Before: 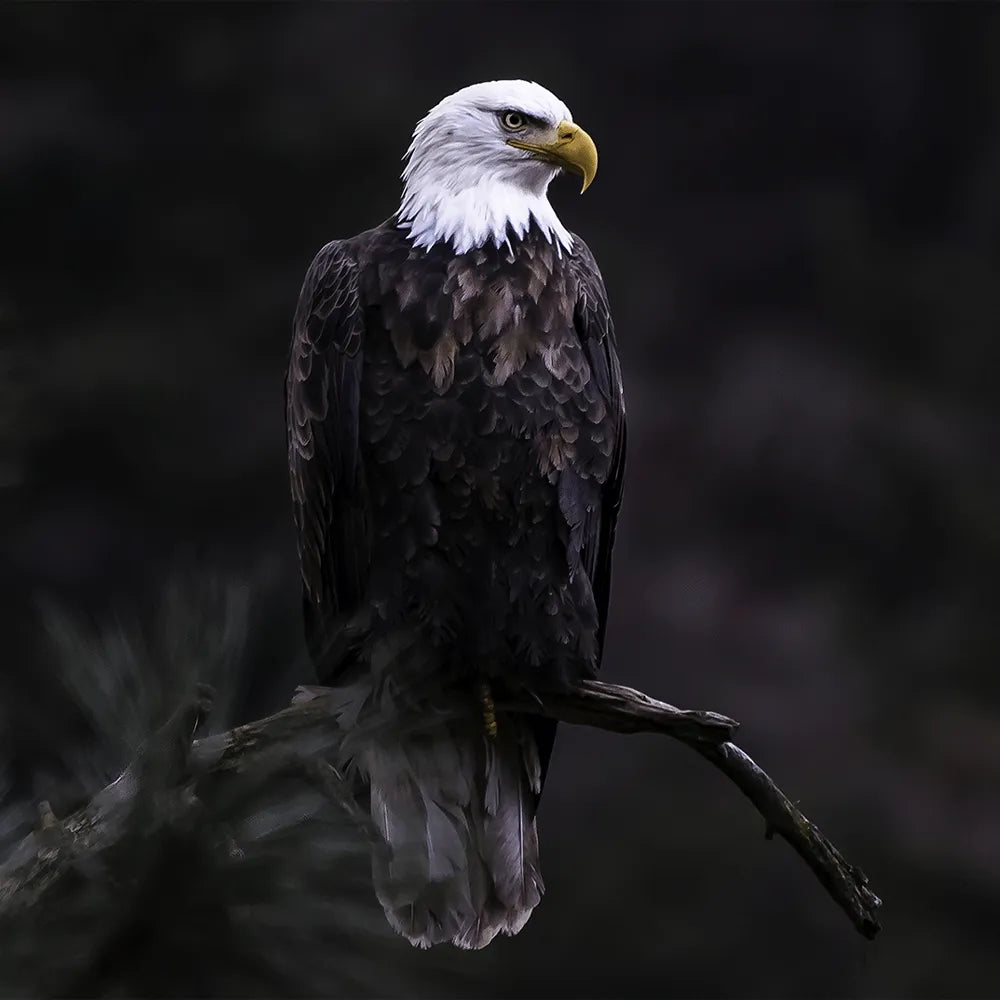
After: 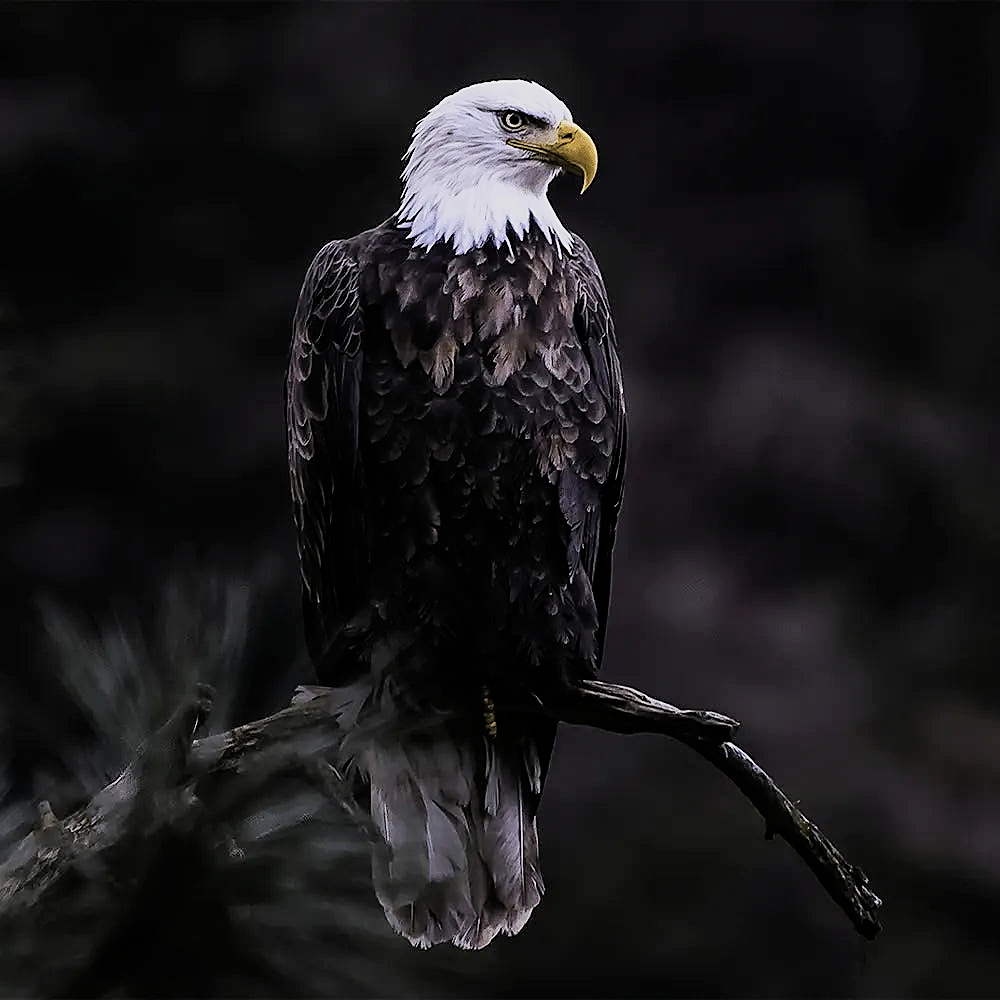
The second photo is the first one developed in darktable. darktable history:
filmic rgb: black relative exposure -7.15 EV, white relative exposure 5.36 EV, hardness 3.02, color science v6 (2022)
exposure: black level correction 0, exposure 0.7 EV, compensate exposure bias true, compensate highlight preservation false
sharpen: radius 1.4, amount 1.25, threshold 0.7
